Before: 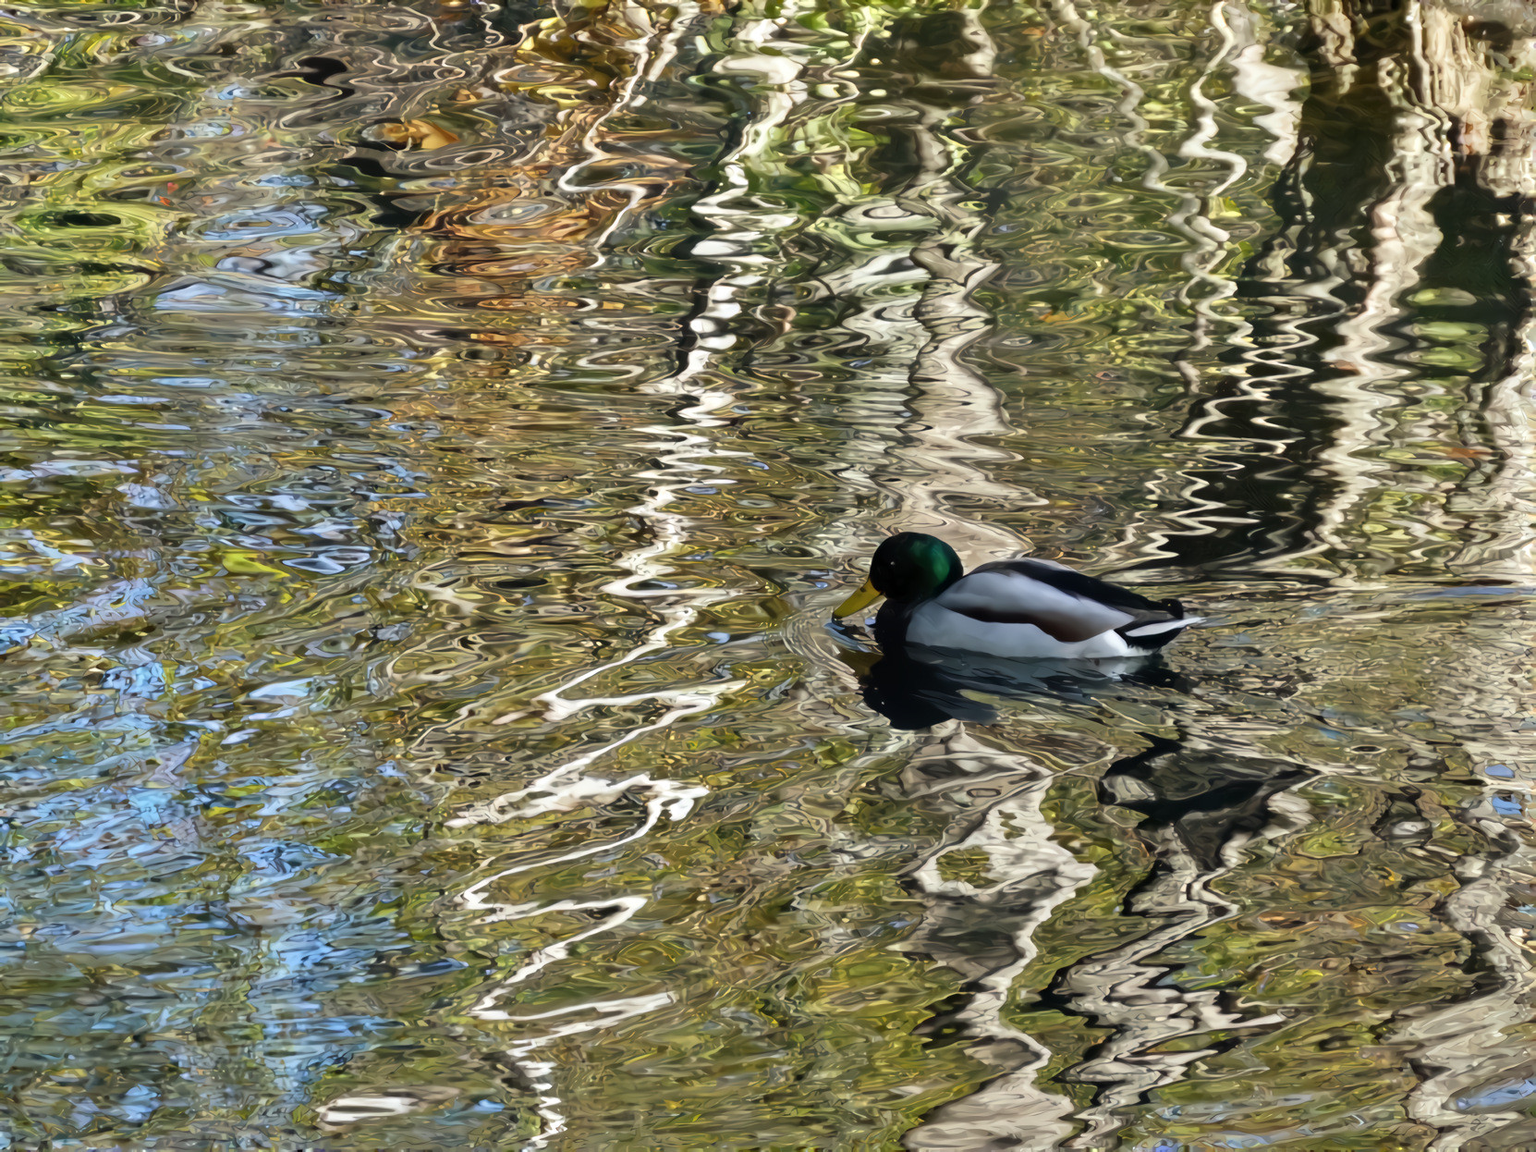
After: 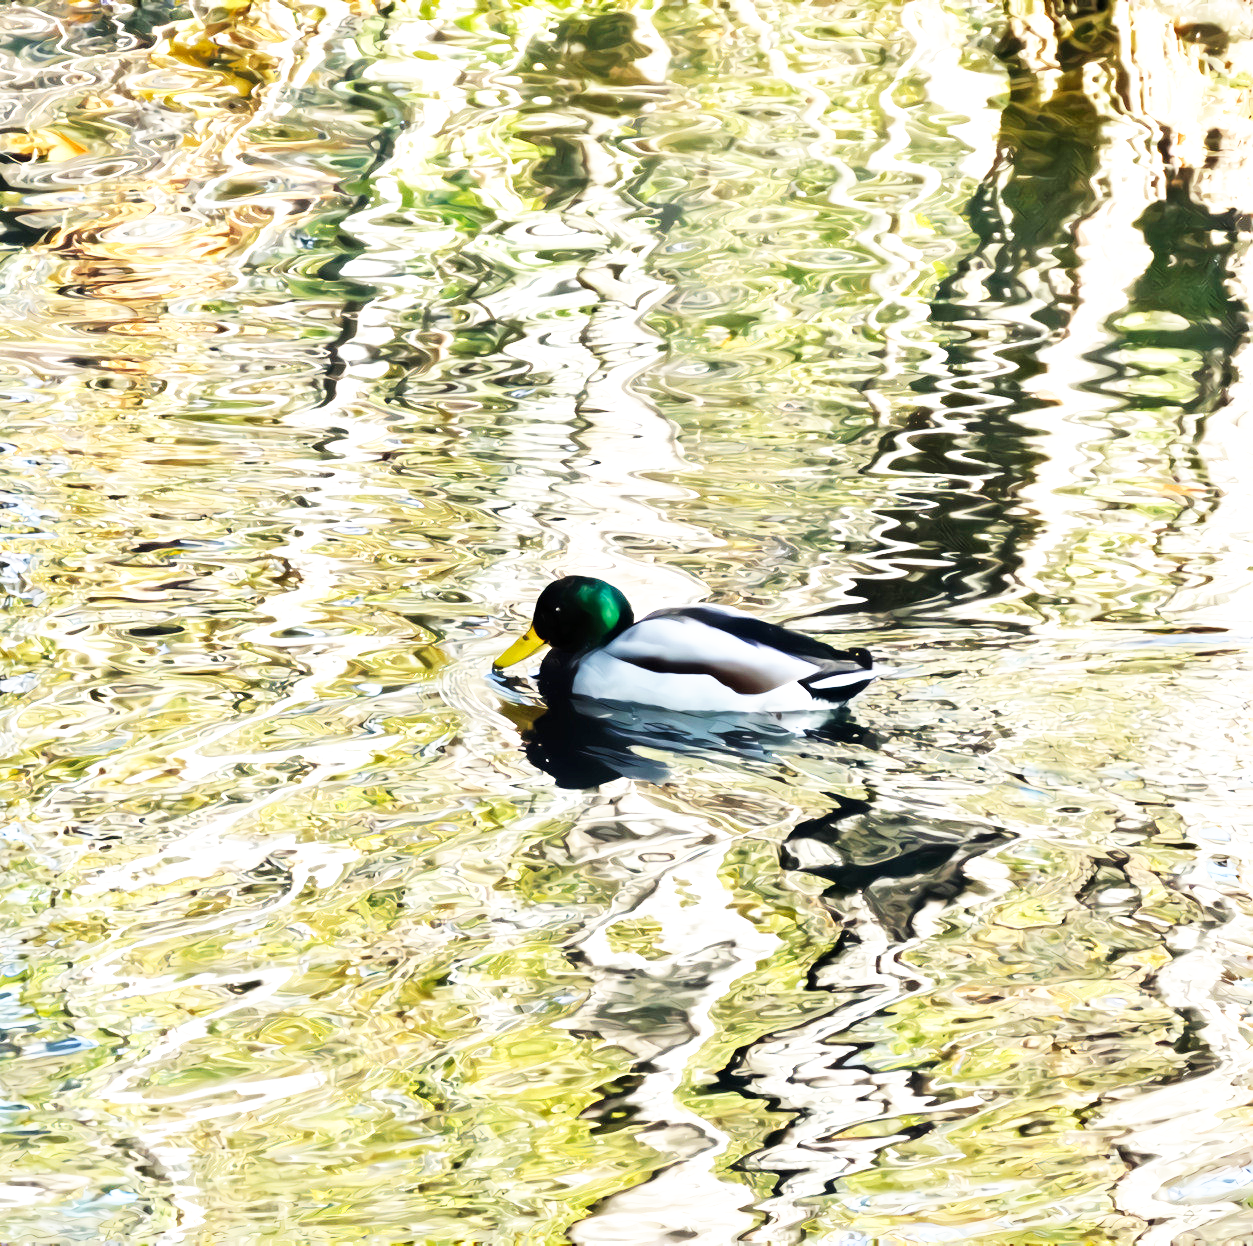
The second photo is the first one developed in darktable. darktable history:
contrast brightness saturation: saturation -0.05
exposure: exposure 1.16 EV, compensate exposure bias true, compensate highlight preservation false
base curve: curves: ch0 [(0, 0) (0.007, 0.004) (0.027, 0.03) (0.046, 0.07) (0.207, 0.54) (0.442, 0.872) (0.673, 0.972) (1, 1)], preserve colors none
crop and rotate: left 24.6%
